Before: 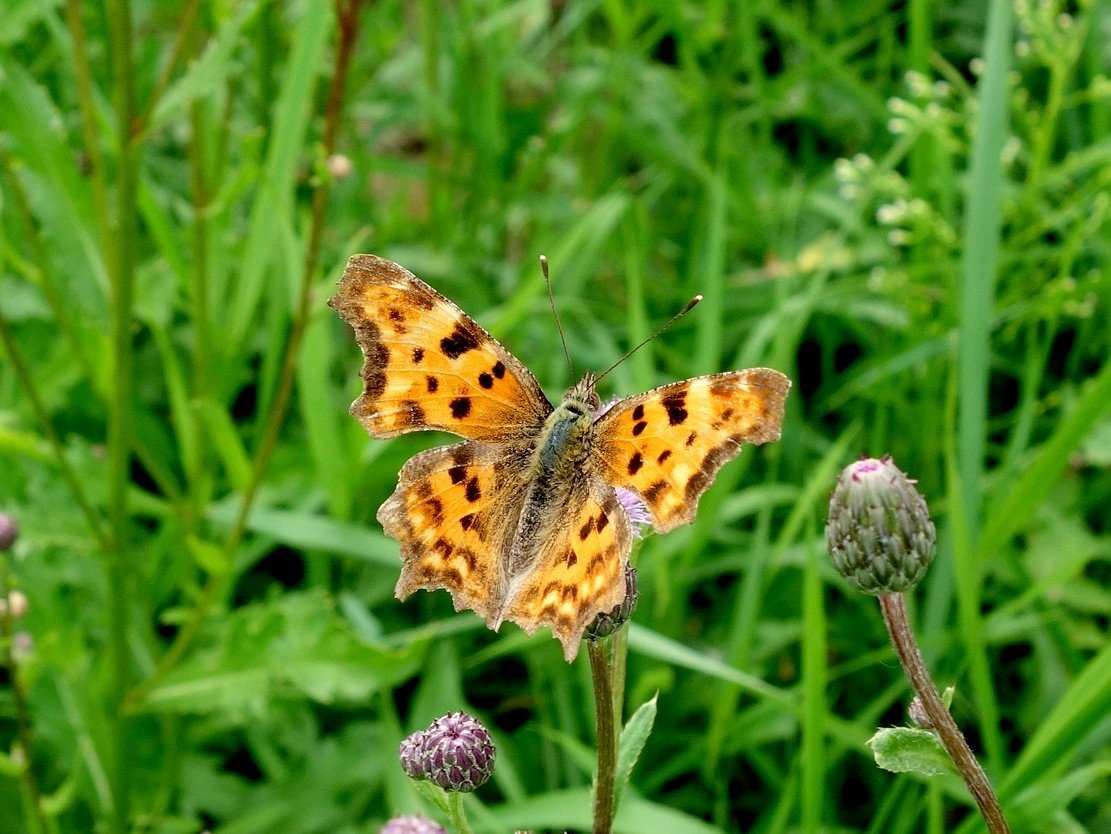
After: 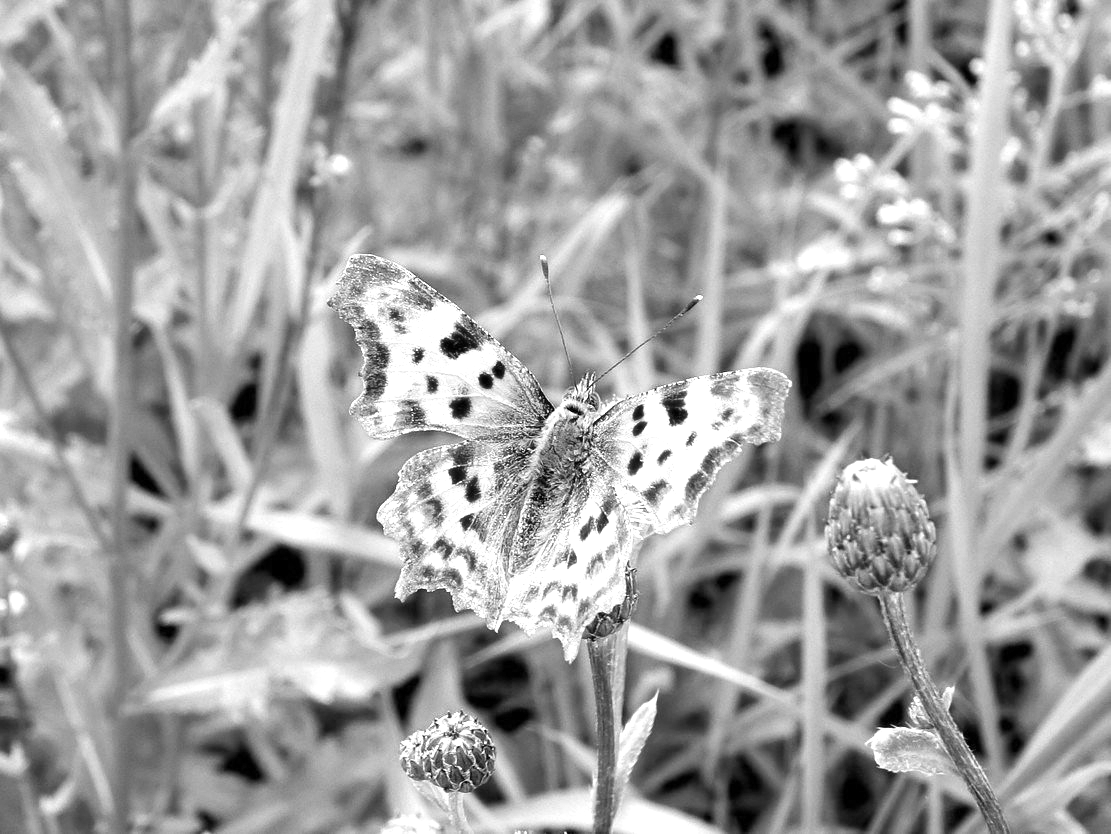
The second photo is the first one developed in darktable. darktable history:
color correction: highlights a* 10.12, highlights b* 39.04, shadows a* 14.62, shadows b* 3.37
color contrast: green-magenta contrast 0, blue-yellow contrast 0
exposure: exposure 0.999 EV, compensate highlight preservation false
base curve: curves: ch0 [(0, 0) (0.303, 0.277) (1, 1)]
